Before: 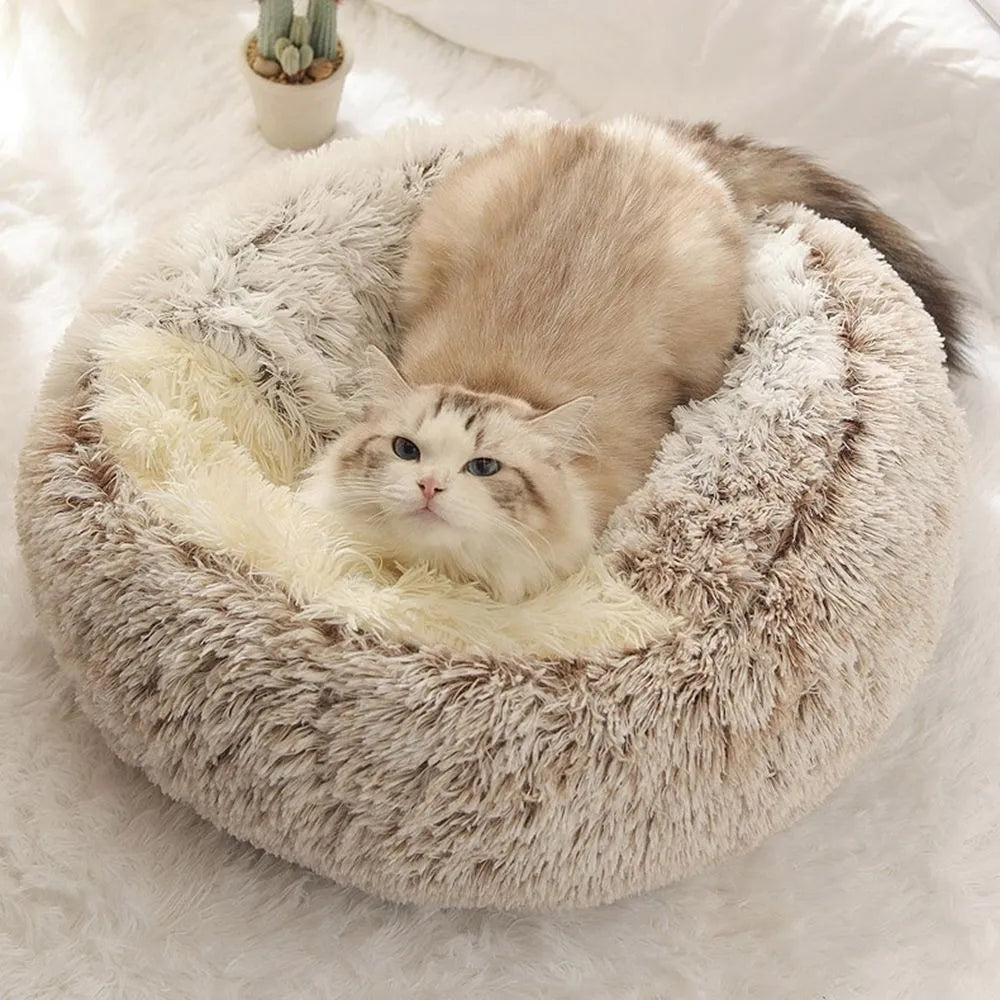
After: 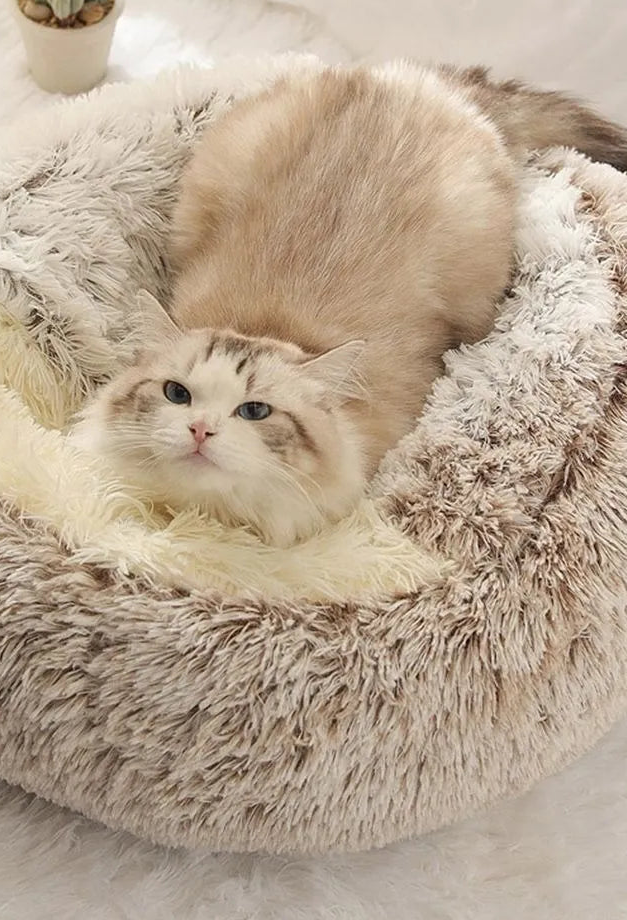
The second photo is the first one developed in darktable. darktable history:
crop and rotate: left 22.9%, top 5.629%, right 14.393%, bottom 2.364%
